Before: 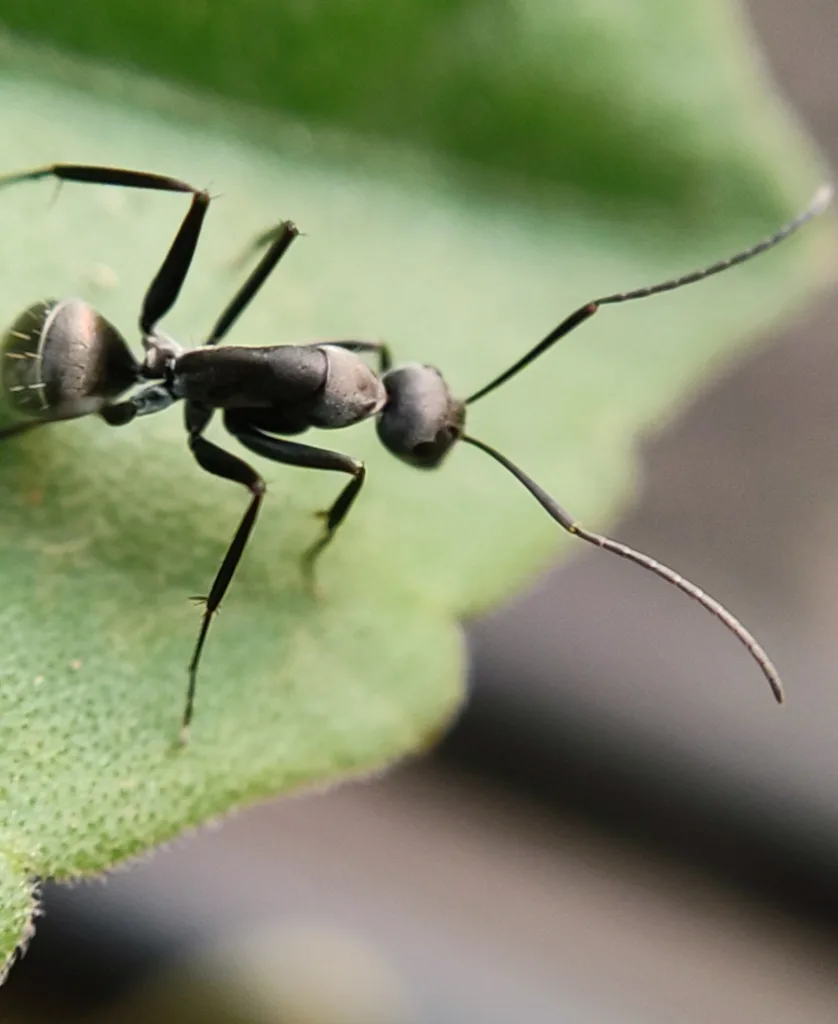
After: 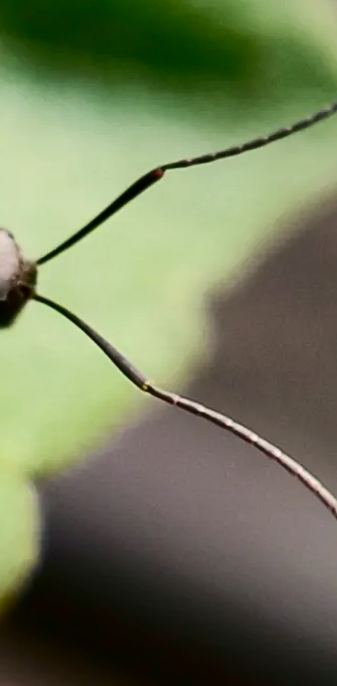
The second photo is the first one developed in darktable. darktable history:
contrast brightness saturation: contrast 0.22, brightness -0.19, saturation 0.24
rotate and perspective: rotation 0.128°, lens shift (vertical) -0.181, lens shift (horizontal) -0.044, shear 0.001, automatic cropping off
crop and rotate: left 49.936%, top 10.094%, right 13.136%, bottom 24.256%
tone equalizer: -8 EV 0.06 EV, smoothing diameter 25%, edges refinement/feathering 10, preserve details guided filter
